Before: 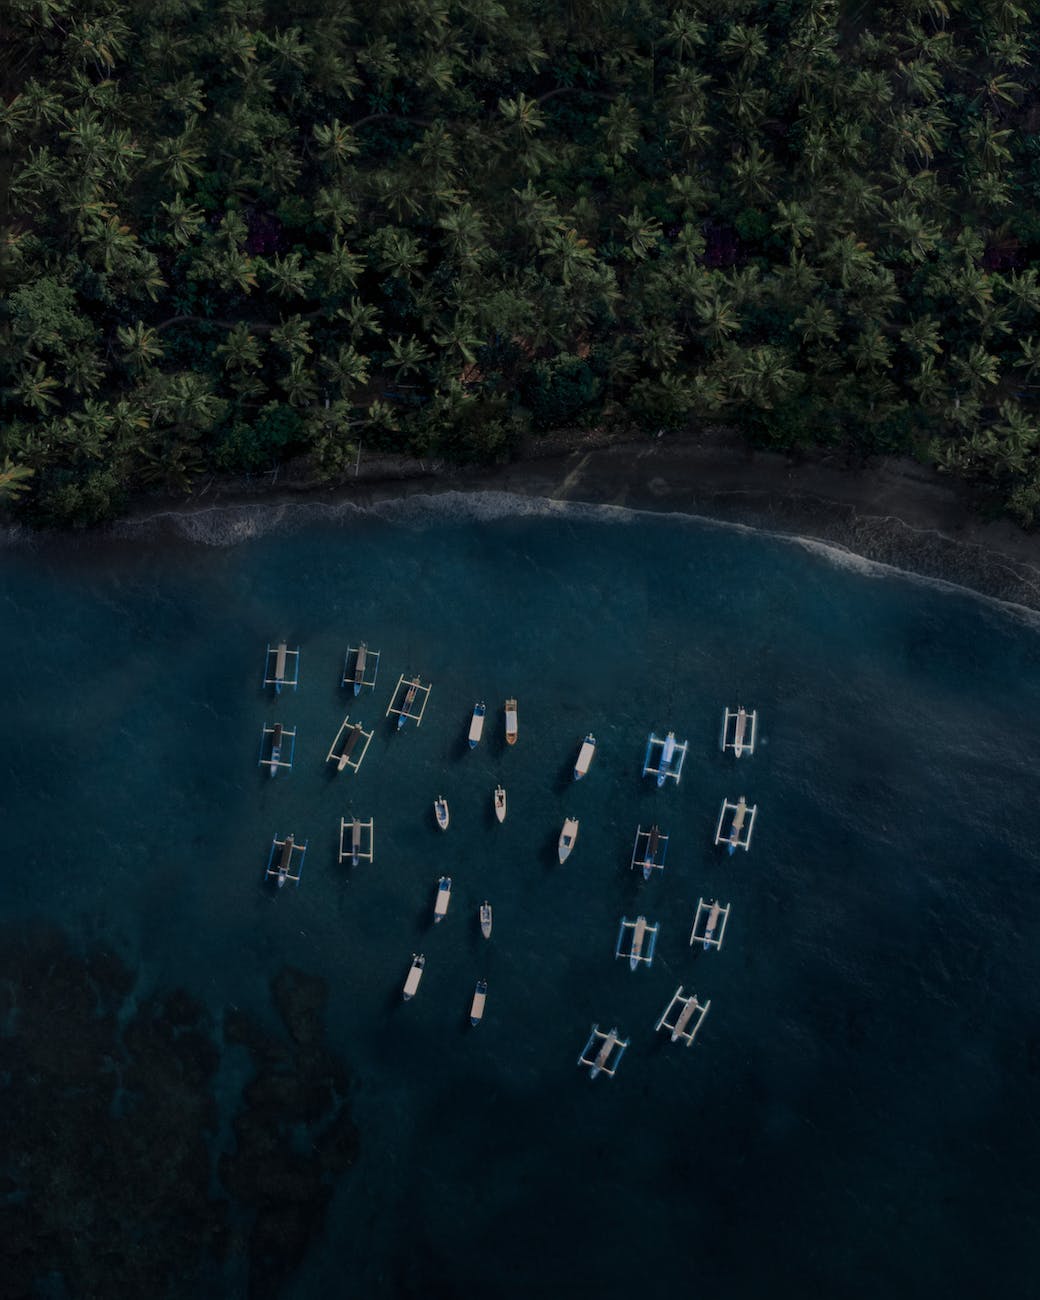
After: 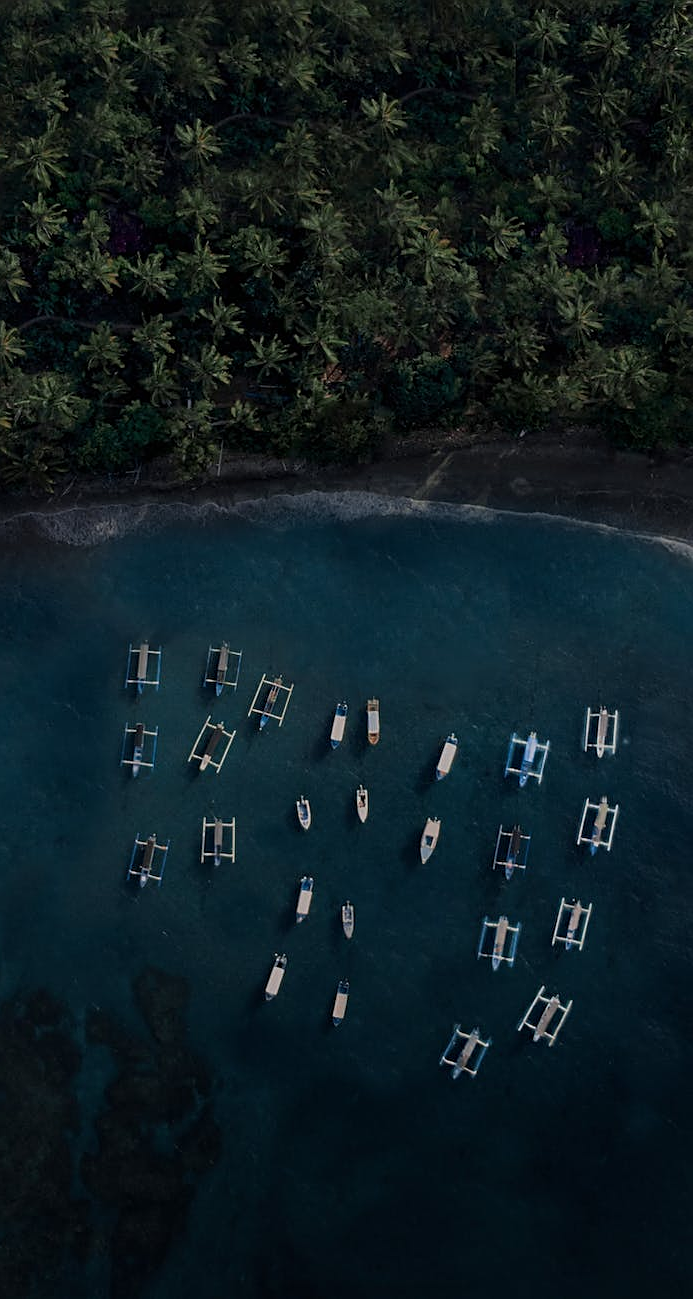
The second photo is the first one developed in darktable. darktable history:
sharpen: on, module defaults
crop and rotate: left 13.342%, right 19.991%
